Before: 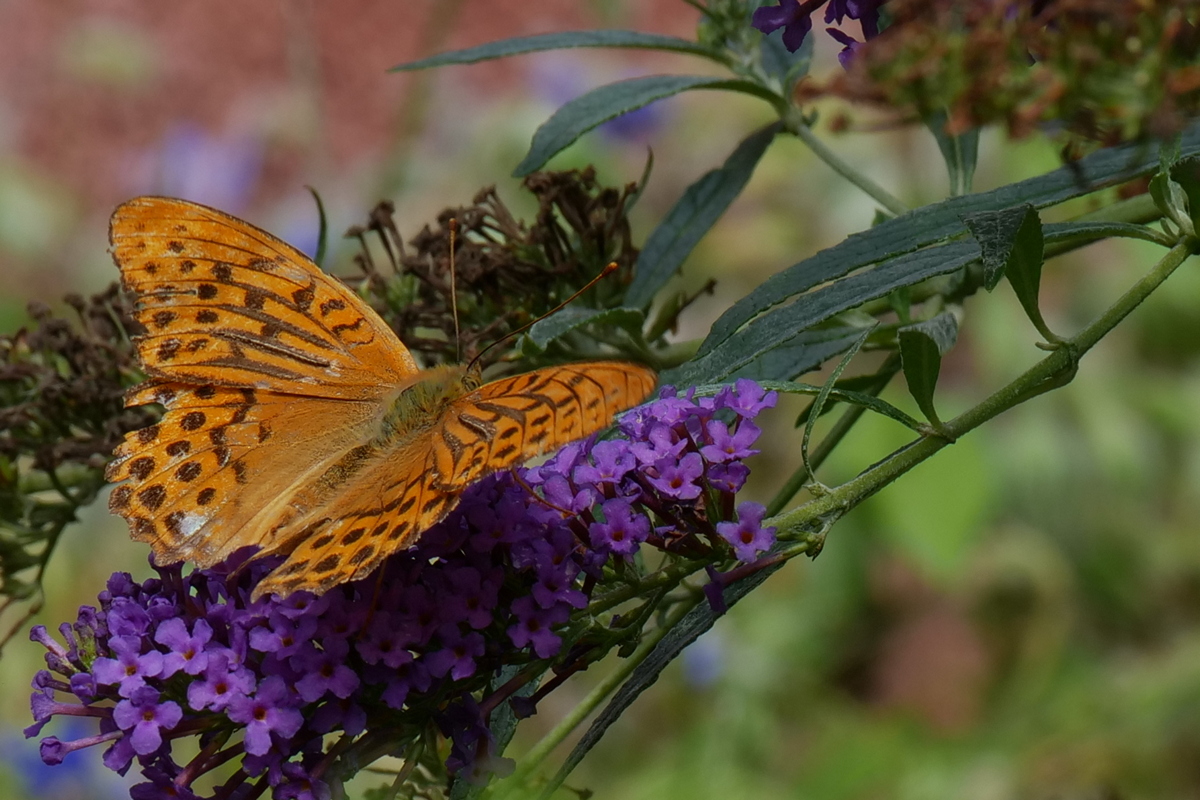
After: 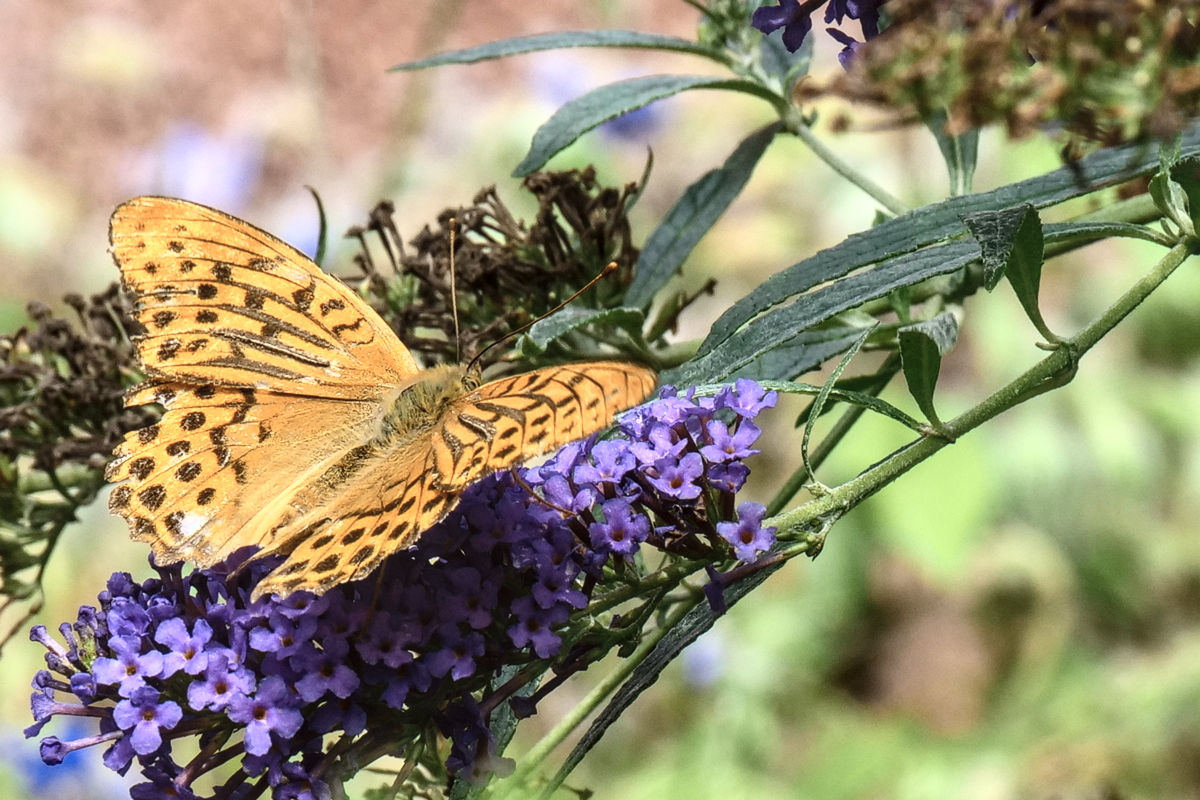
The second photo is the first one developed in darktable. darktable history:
local contrast: detail 130%
tone curve: curves: ch0 [(0, 0.023) (0.087, 0.065) (0.184, 0.168) (0.45, 0.54) (0.57, 0.683) (0.722, 0.825) (0.877, 0.948) (1, 1)]; ch1 [(0, 0) (0.388, 0.369) (0.45, 0.43) (0.505, 0.509) (0.534, 0.528) (0.657, 0.655) (1, 1)]; ch2 [(0, 0) (0.314, 0.223) (0.427, 0.405) (0.5, 0.5) (0.55, 0.566) (0.625, 0.657) (1, 1)], color space Lab, independent channels, preserve colors none
contrast brightness saturation: contrast 0.415, brightness 0.563, saturation -0.183
